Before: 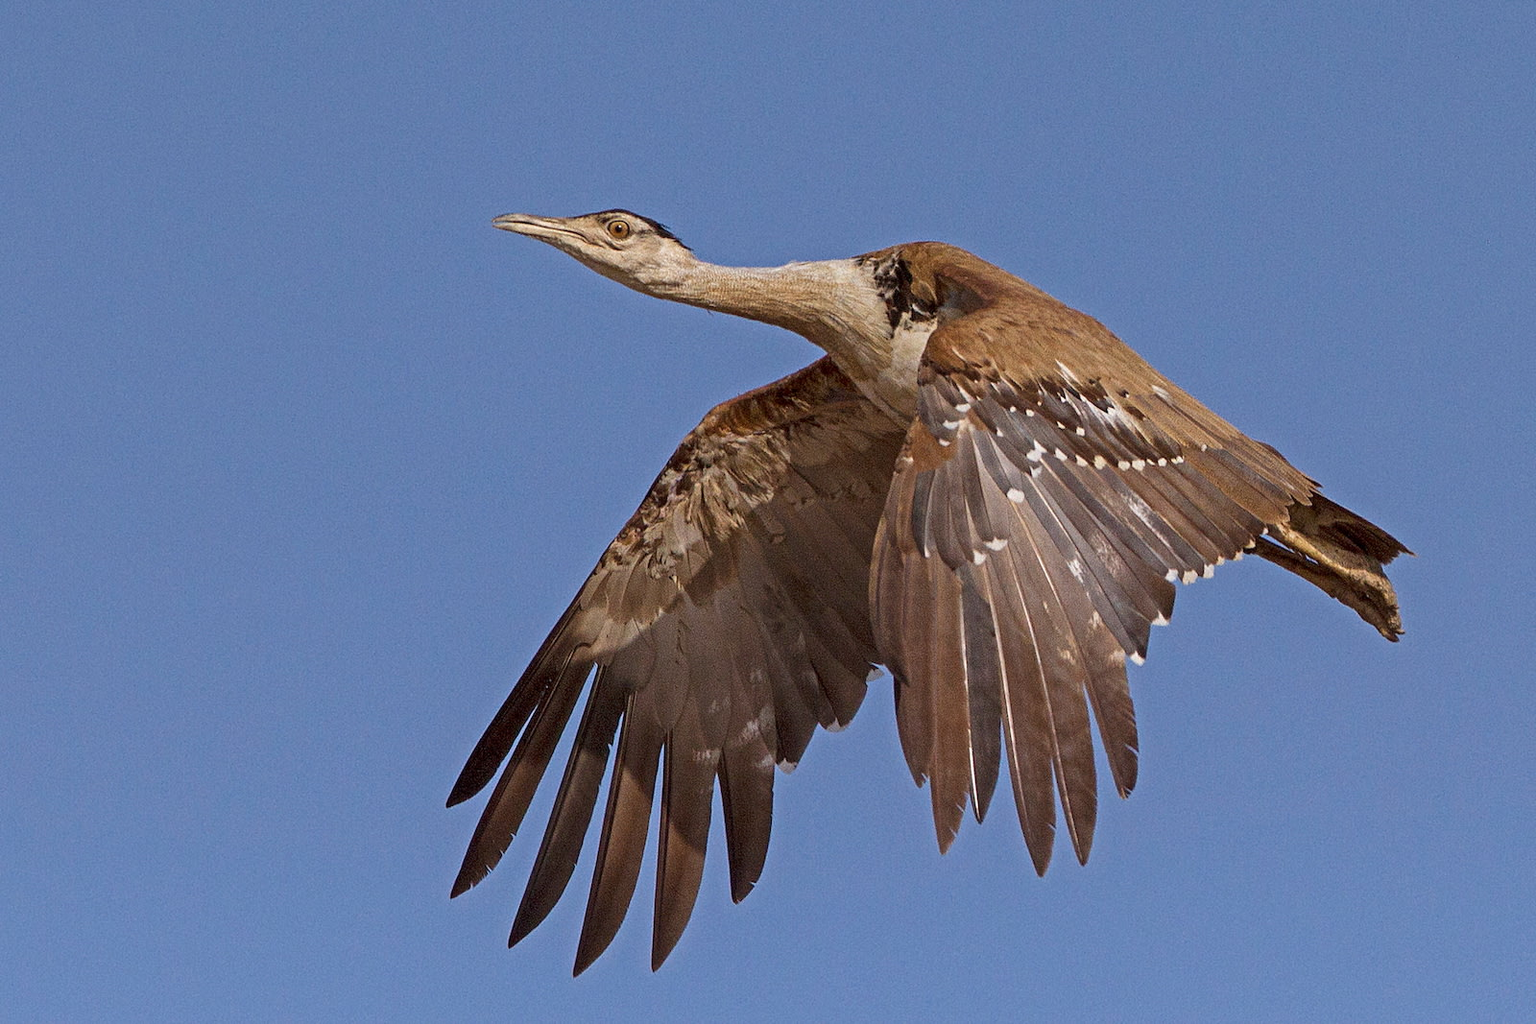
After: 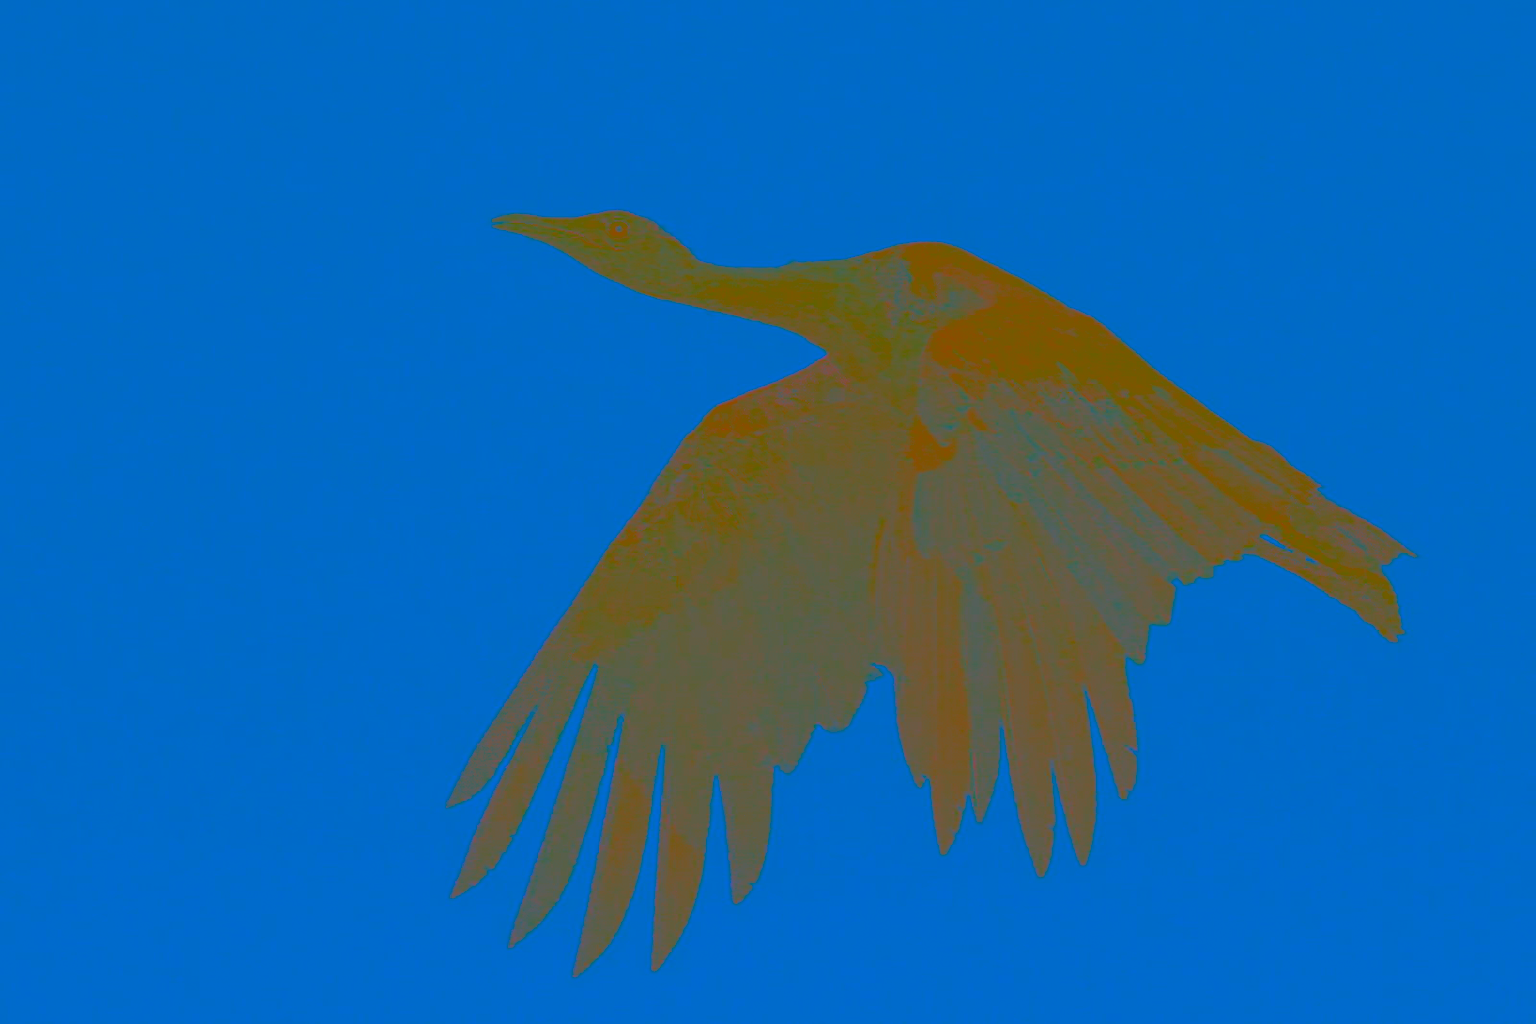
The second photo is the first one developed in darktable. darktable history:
color correction: highlights a* -20.08, highlights b* 9.8, shadows a* -20.4, shadows b* -10.76
exposure: exposure 0.74 EV, compensate highlight preservation false
contrast brightness saturation: contrast -0.99, brightness -0.17, saturation 0.75
